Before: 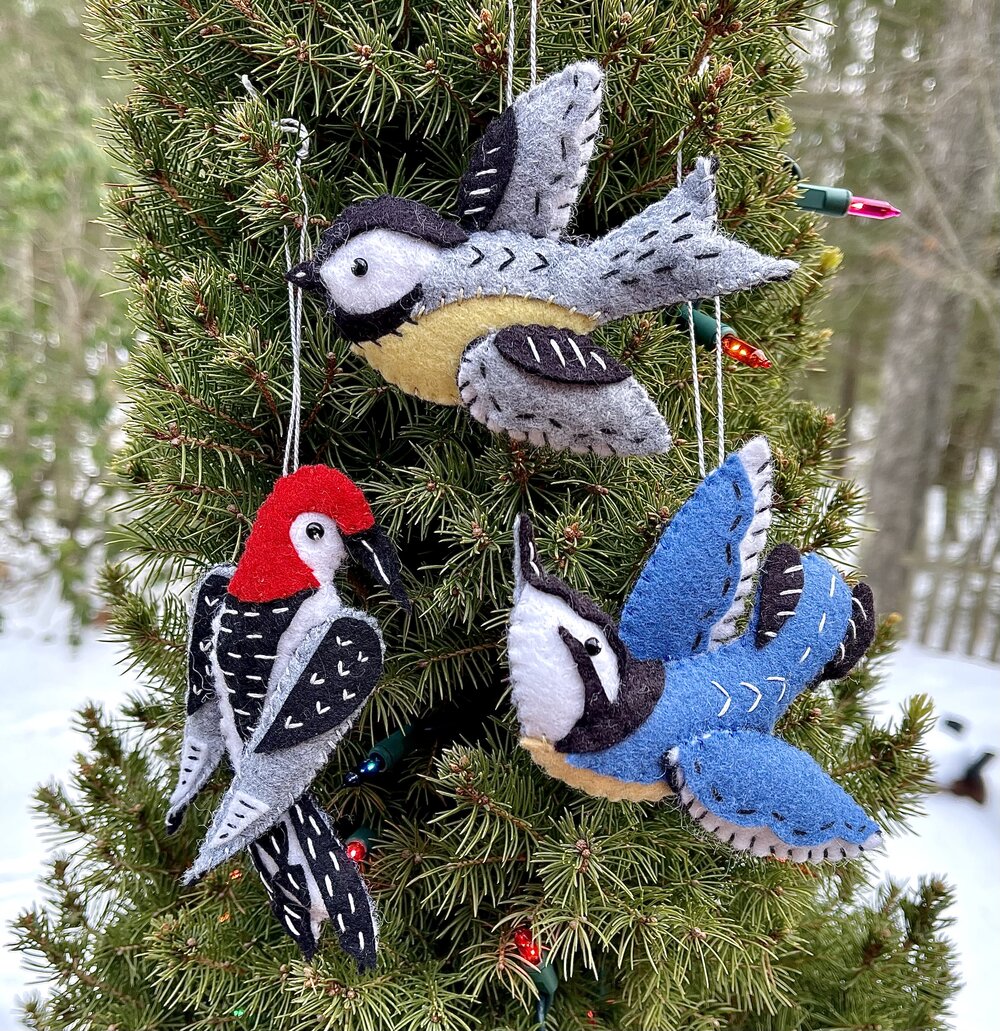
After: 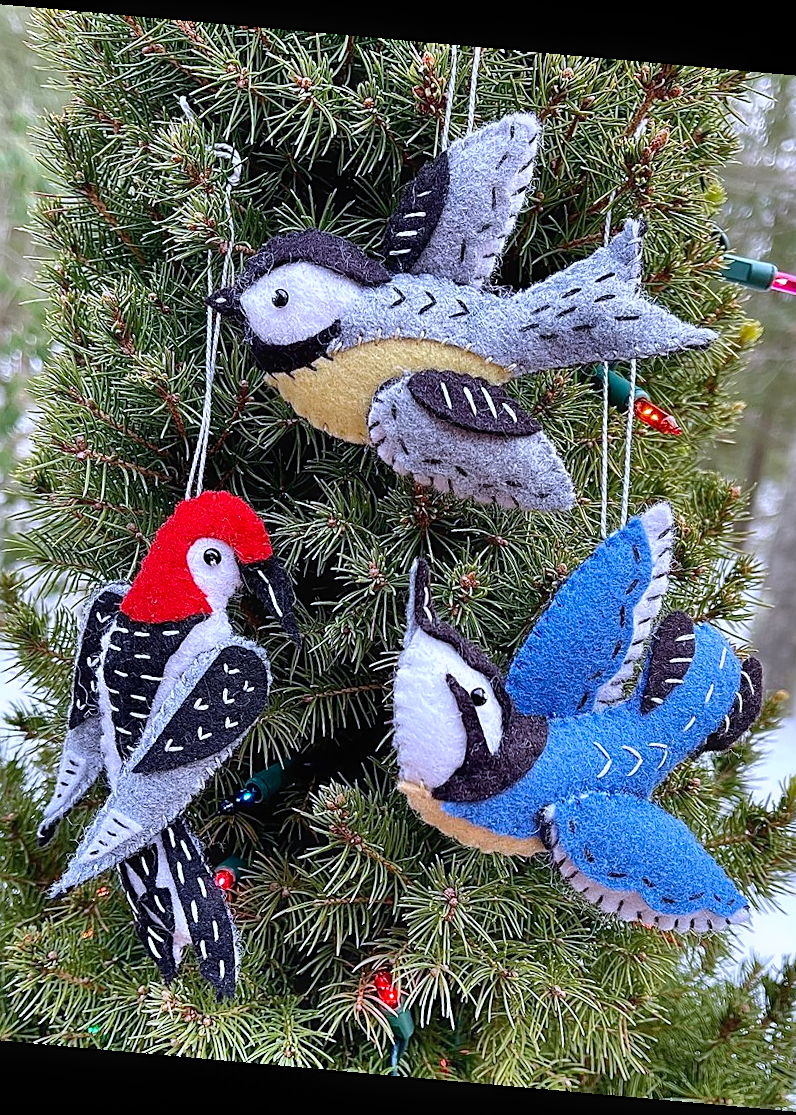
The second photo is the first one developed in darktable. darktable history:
color calibration: illuminant custom, x 0.373, y 0.388, temperature 4269.97 K
crop: left 13.443%, right 13.31%
rotate and perspective: rotation 5.12°, automatic cropping off
shadows and highlights: low approximation 0.01, soften with gaussian
sharpen: on, module defaults
white balance: emerald 1
contrast equalizer: y [[0.5, 0.488, 0.462, 0.461, 0.491, 0.5], [0.5 ×6], [0.5 ×6], [0 ×6], [0 ×6]]
